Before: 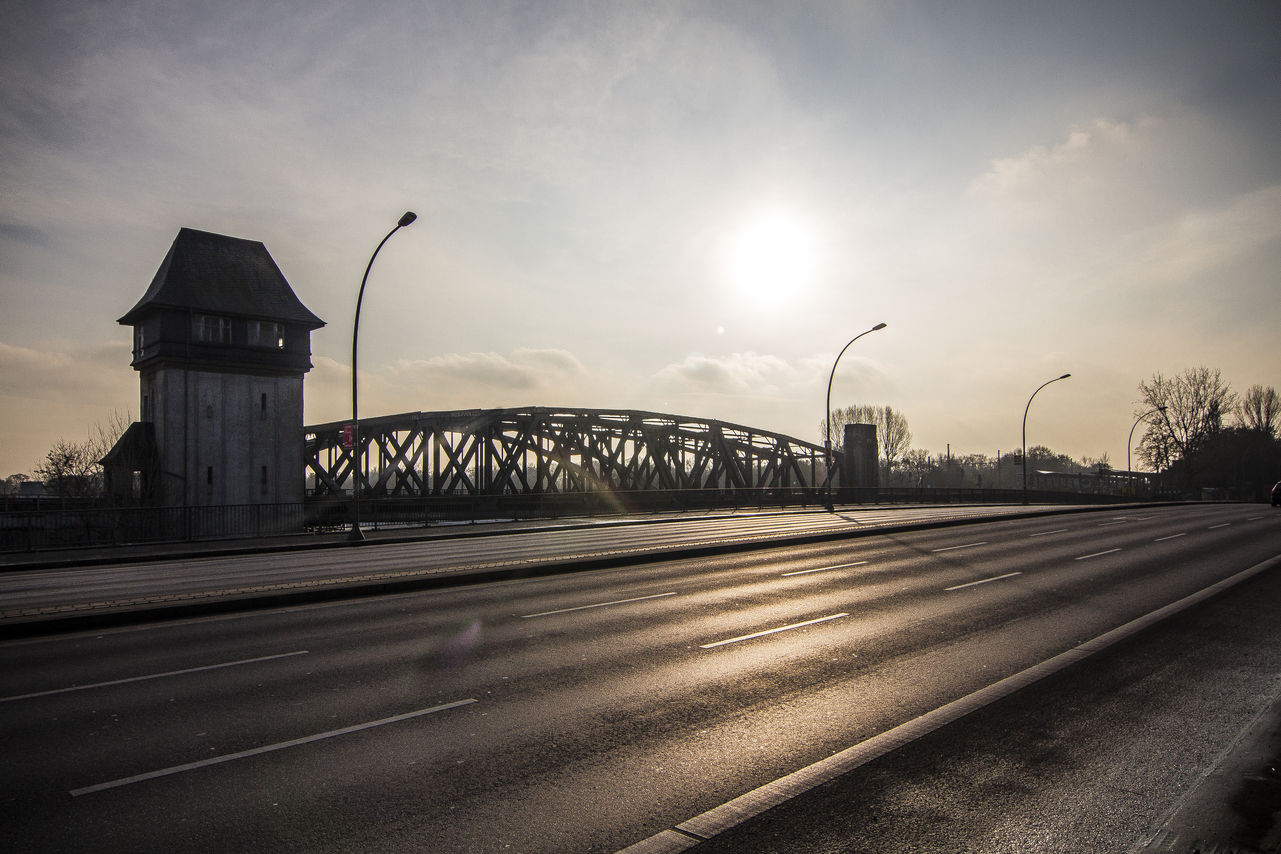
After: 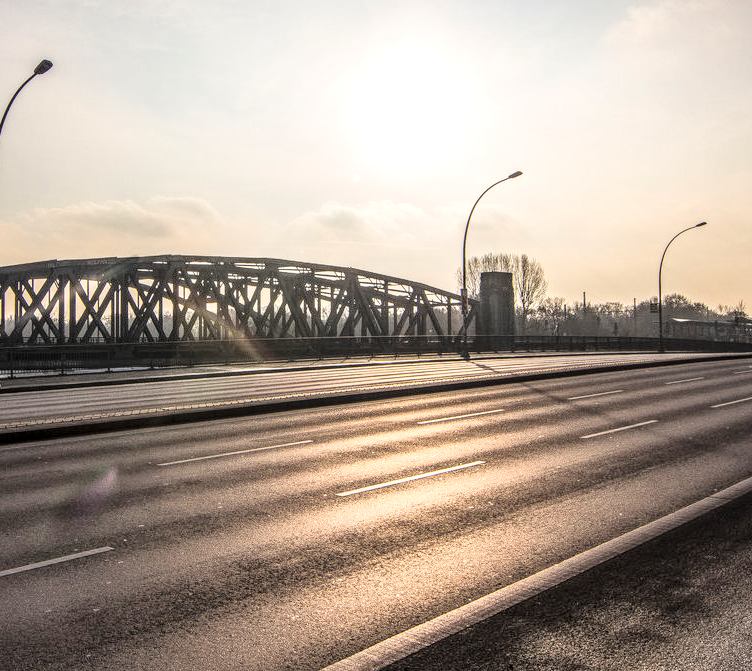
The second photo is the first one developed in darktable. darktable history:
contrast equalizer: y [[0.5 ×6], [0.5 ×6], [0.5 ×6], [0 ×6], [0, 0, 0, 0.581, 0.011, 0]]
local contrast: on, module defaults
contrast brightness saturation: contrast 0.142, brightness 0.223
exposure: exposure 0.202 EV, compensate highlight preservation false
crop and rotate: left 28.506%, top 18.02%, right 12.721%, bottom 3.334%
